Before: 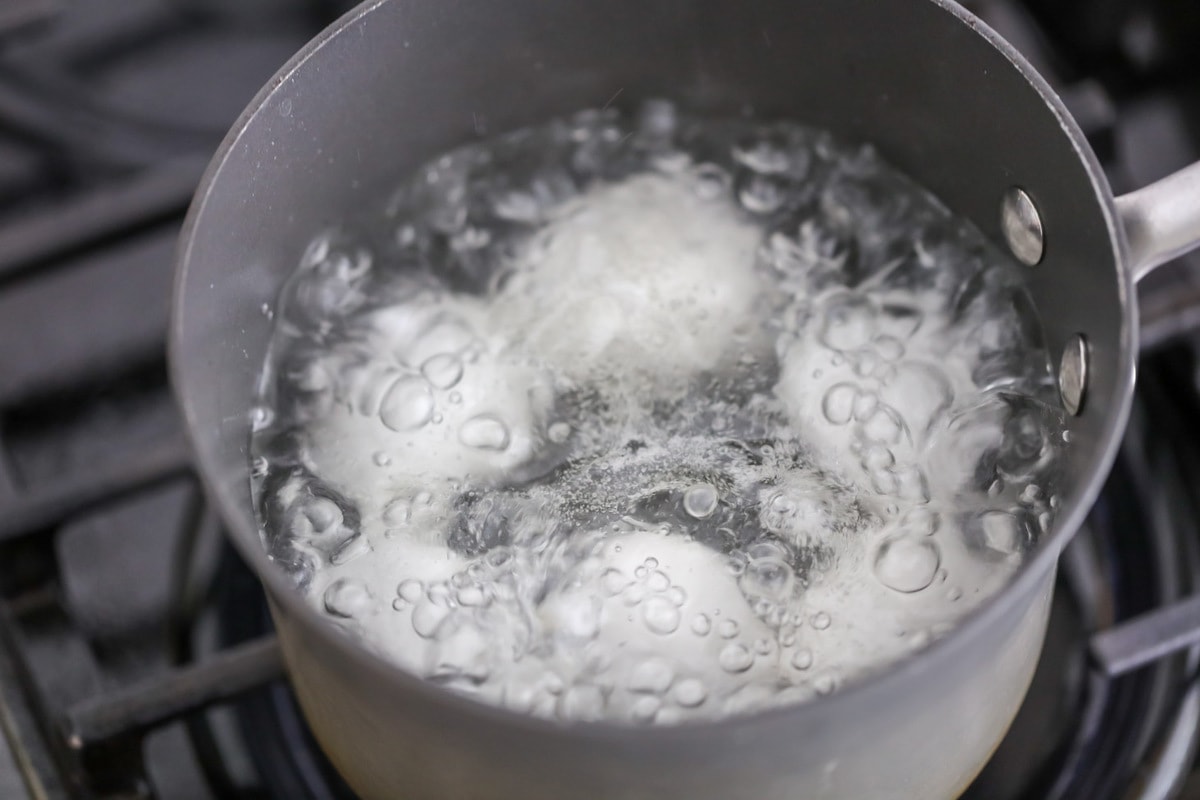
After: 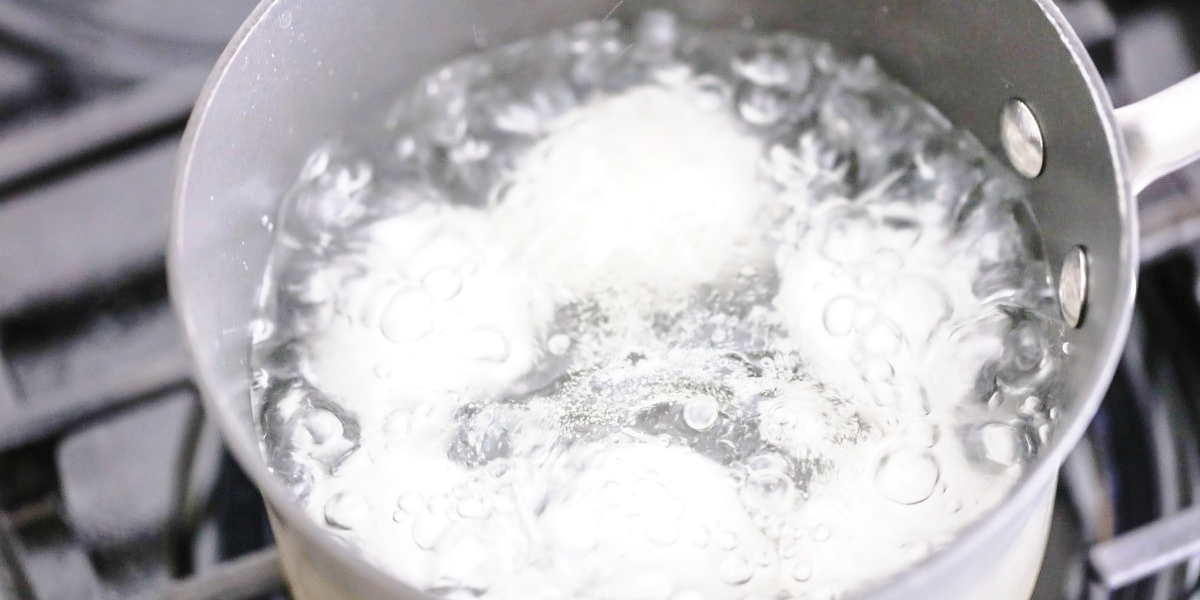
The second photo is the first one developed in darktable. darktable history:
exposure: exposure 0.581 EV, compensate highlight preservation false
contrast brightness saturation: brightness 0.121
tone curve: curves: ch0 [(0, 0.019) (0.078, 0.058) (0.223, 0.217) (0.424, 0.553) (0.631, 0.764) (0.816, 0.932) (1, 1)]; ch1 [(0, 0) (0.262, 0.227) (0.417, 0.386) (0.469, 0.467) (0.502, 0.503) (0.544, 0.548) (0.57, 0.579) (0.608, 0.62) (0.65, 0.68) (0.994, 0.987)]; ch2 [(0, 0) (0.262, 0.188) (0.5, 0.504) (0.553, 0.592) (0.599, 0.653) (1, 1)], preserve colors none
color zones: curves: ch1 [(0, 0.455) (0.063, 0.455) (0.286, 0.495) (0.429, 0.5) (0.571, 0.5) (0.714, 0.5) (0.857, 0.5) (1, 0.455)]; ch2 [(0, 0.532) (0.063, 0.521) (0.233, 0.447) (0.429, 0.489) (0.571, 0.5) (0.714, 0.5) (0.857, 0.5) (1, 0.532)]
crop: top 11.016%, bottom 13.959%
